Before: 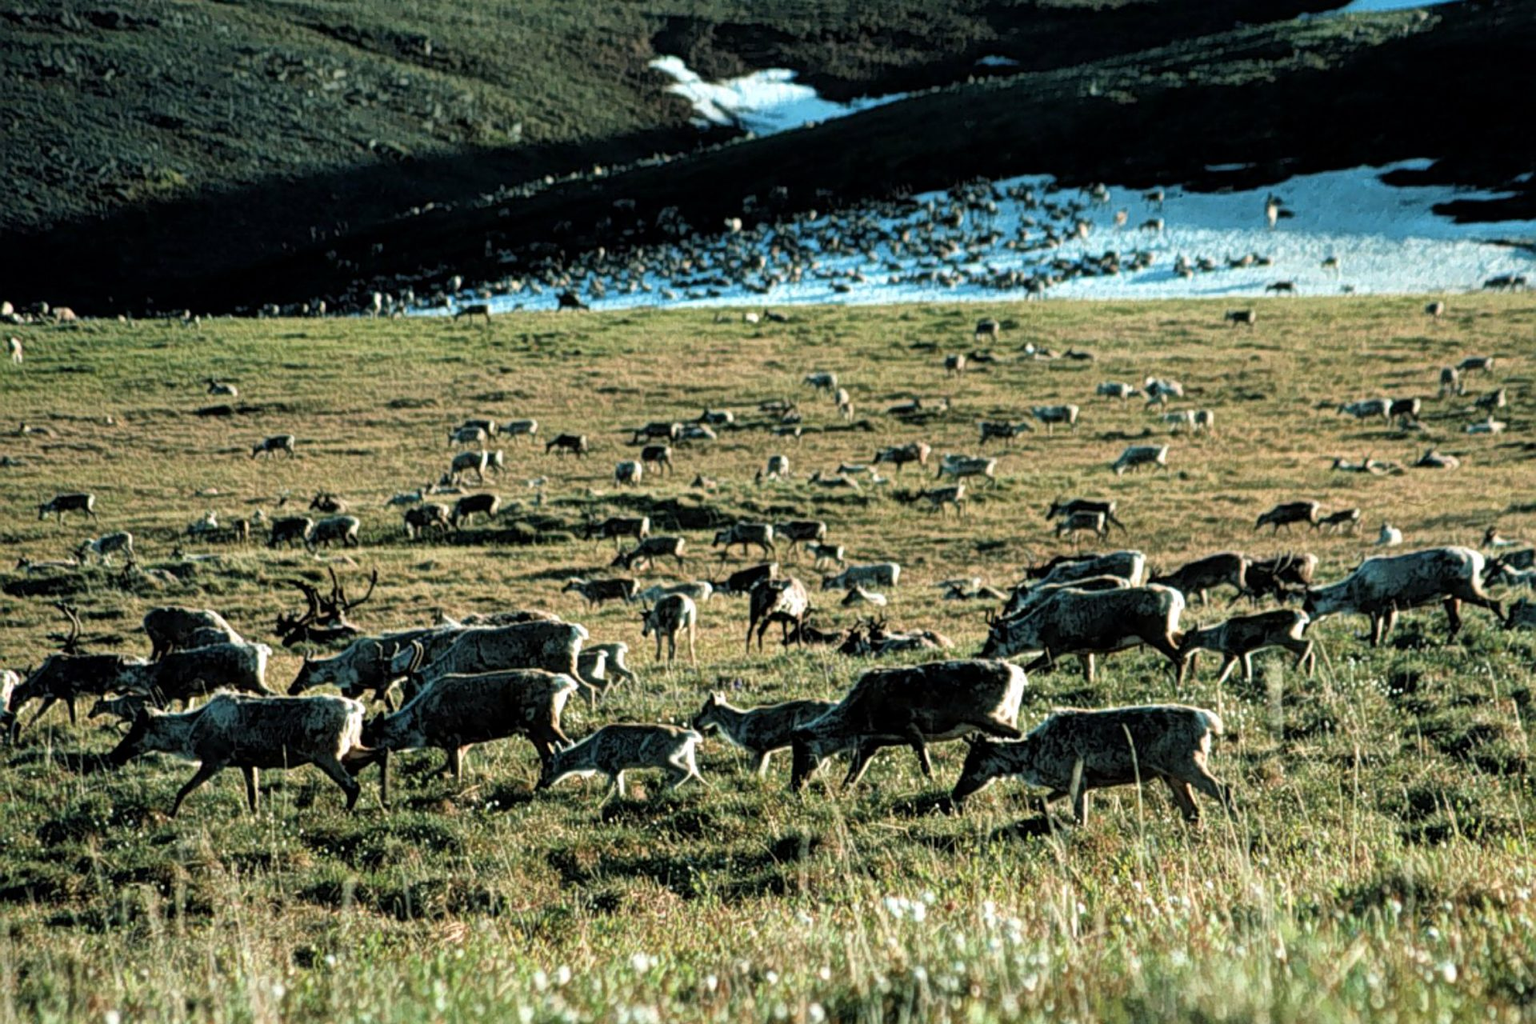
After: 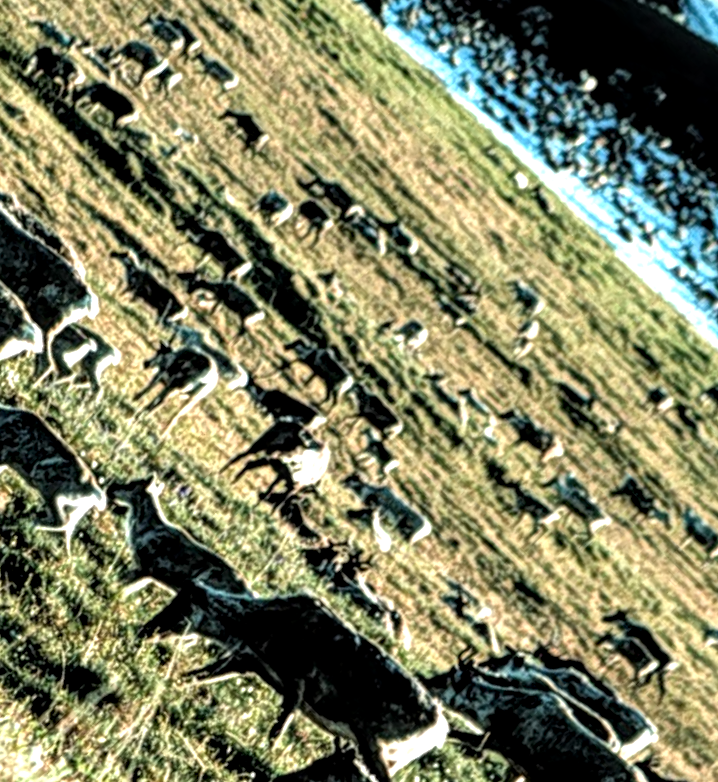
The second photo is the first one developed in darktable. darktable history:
crop and rotate: angle -45.04°, top 16.335%, right 0.796%, bottom 11.601%
local contrast: detail 150%
tone equalizer: -8 EV -0.721 EV, -7 EV -0.726 EV, -6 EV -0.639 EV, -5 EV -0.418 EV, -3 EV 0.376 EV, -2 EV 0.6 EV, -1 EV 0.69 EV, +0 EV 0.729 EV
